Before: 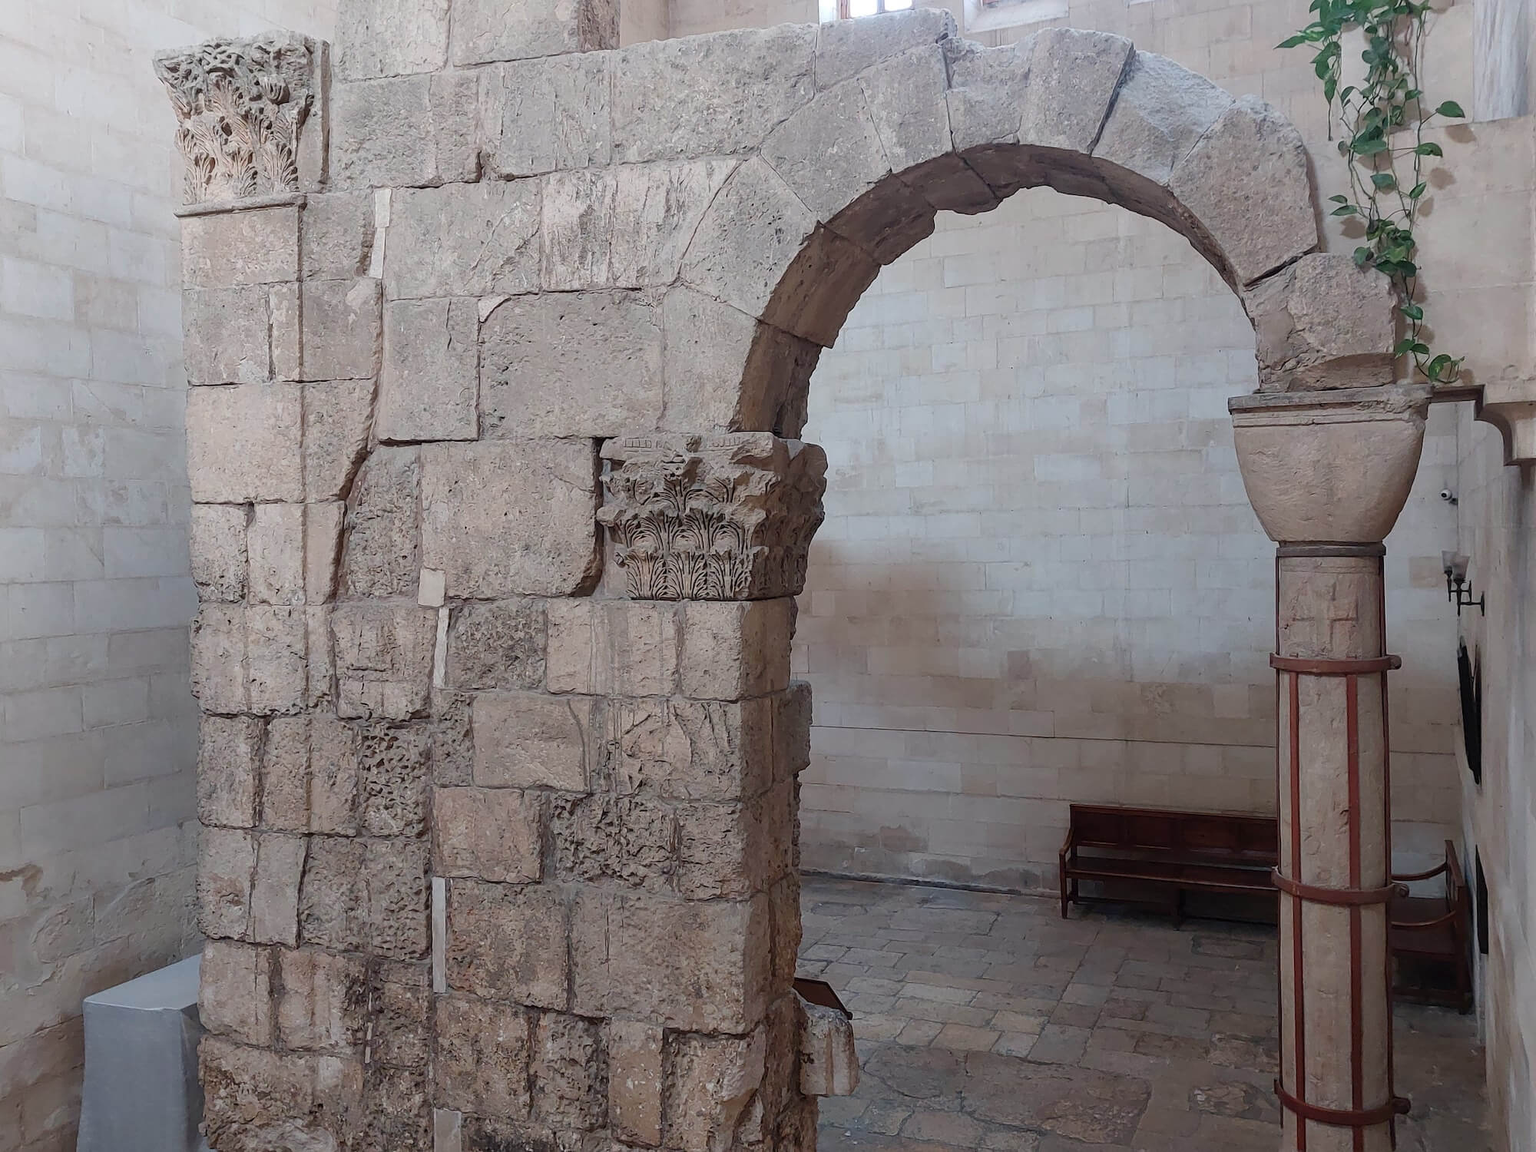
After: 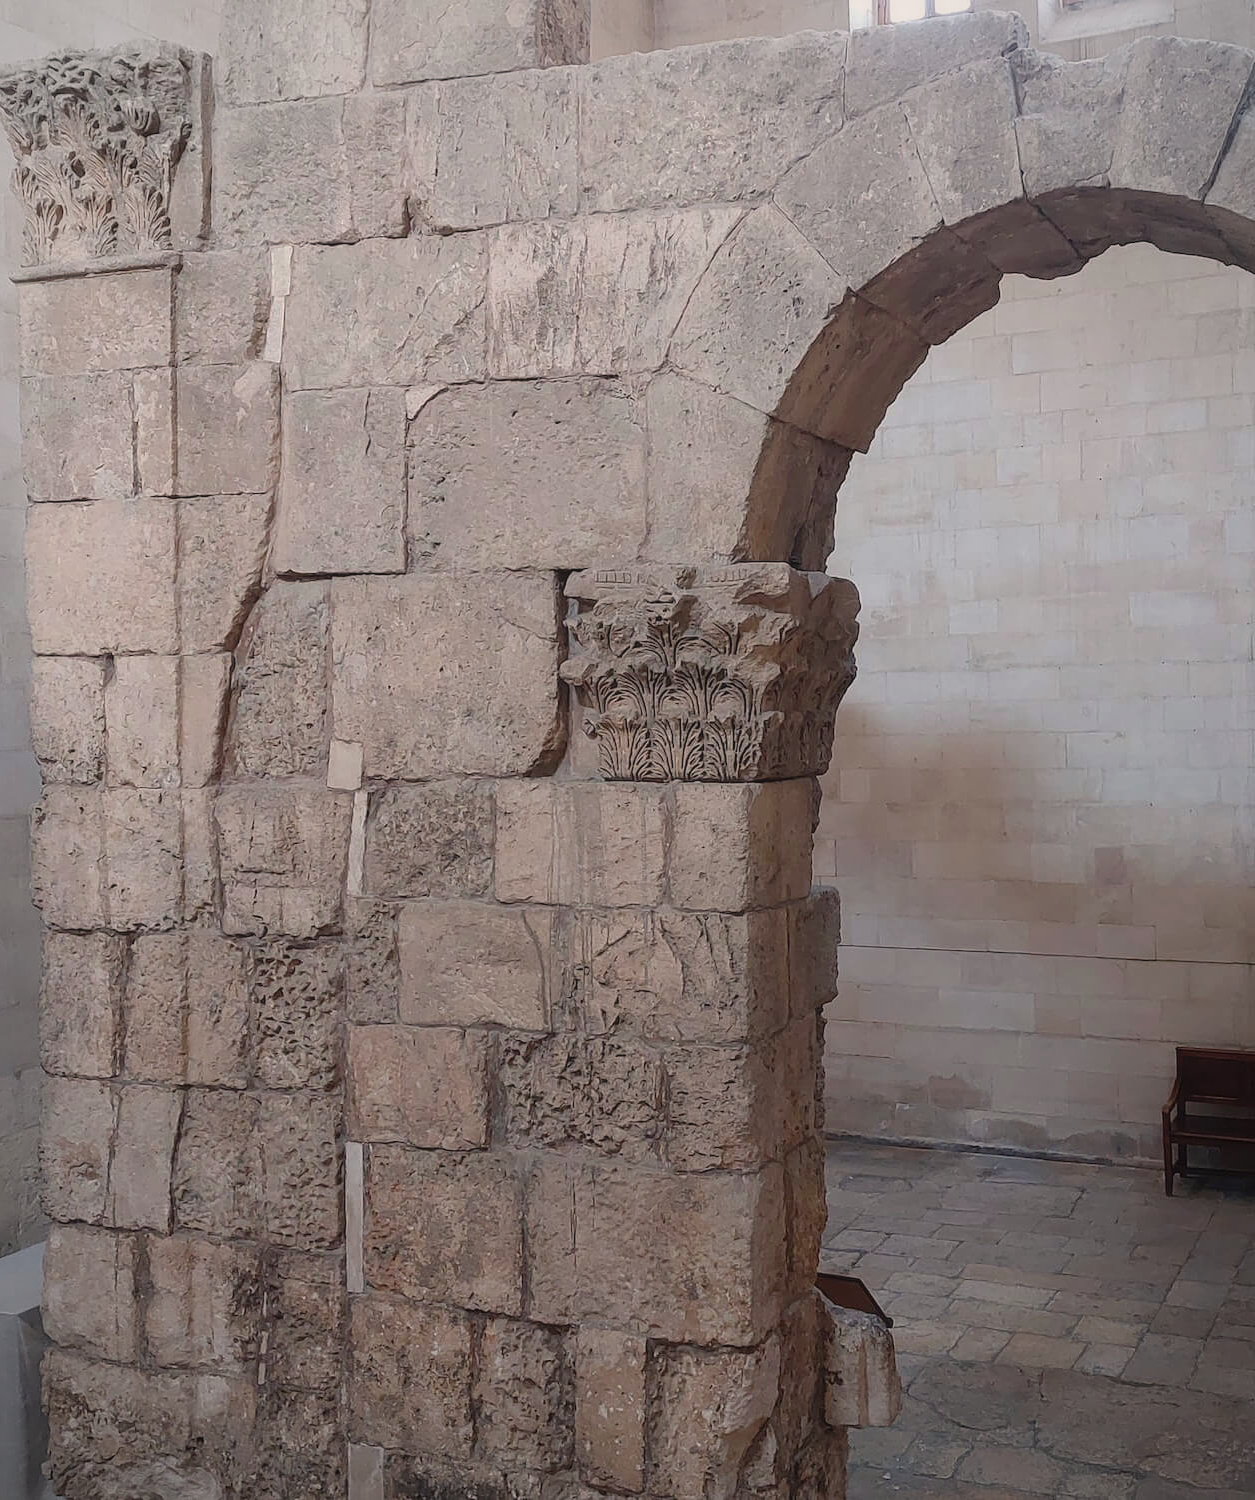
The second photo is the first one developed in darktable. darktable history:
crop: left 10.852%, right 26.366%
vignetting: fall-off start 79.73%, brightness -0.282
color correction: highlights a* 3.77, highlights b* 5.07
contrast equalizer: y [[0.783, 0.666, 0.575, 0.77, 0.556, 0.501], [0.5 ×6], [0.5 ×6], [0, 0.02, 0.272, 0.399, 0.062, 0], [0 ×6]], mix -0.195
